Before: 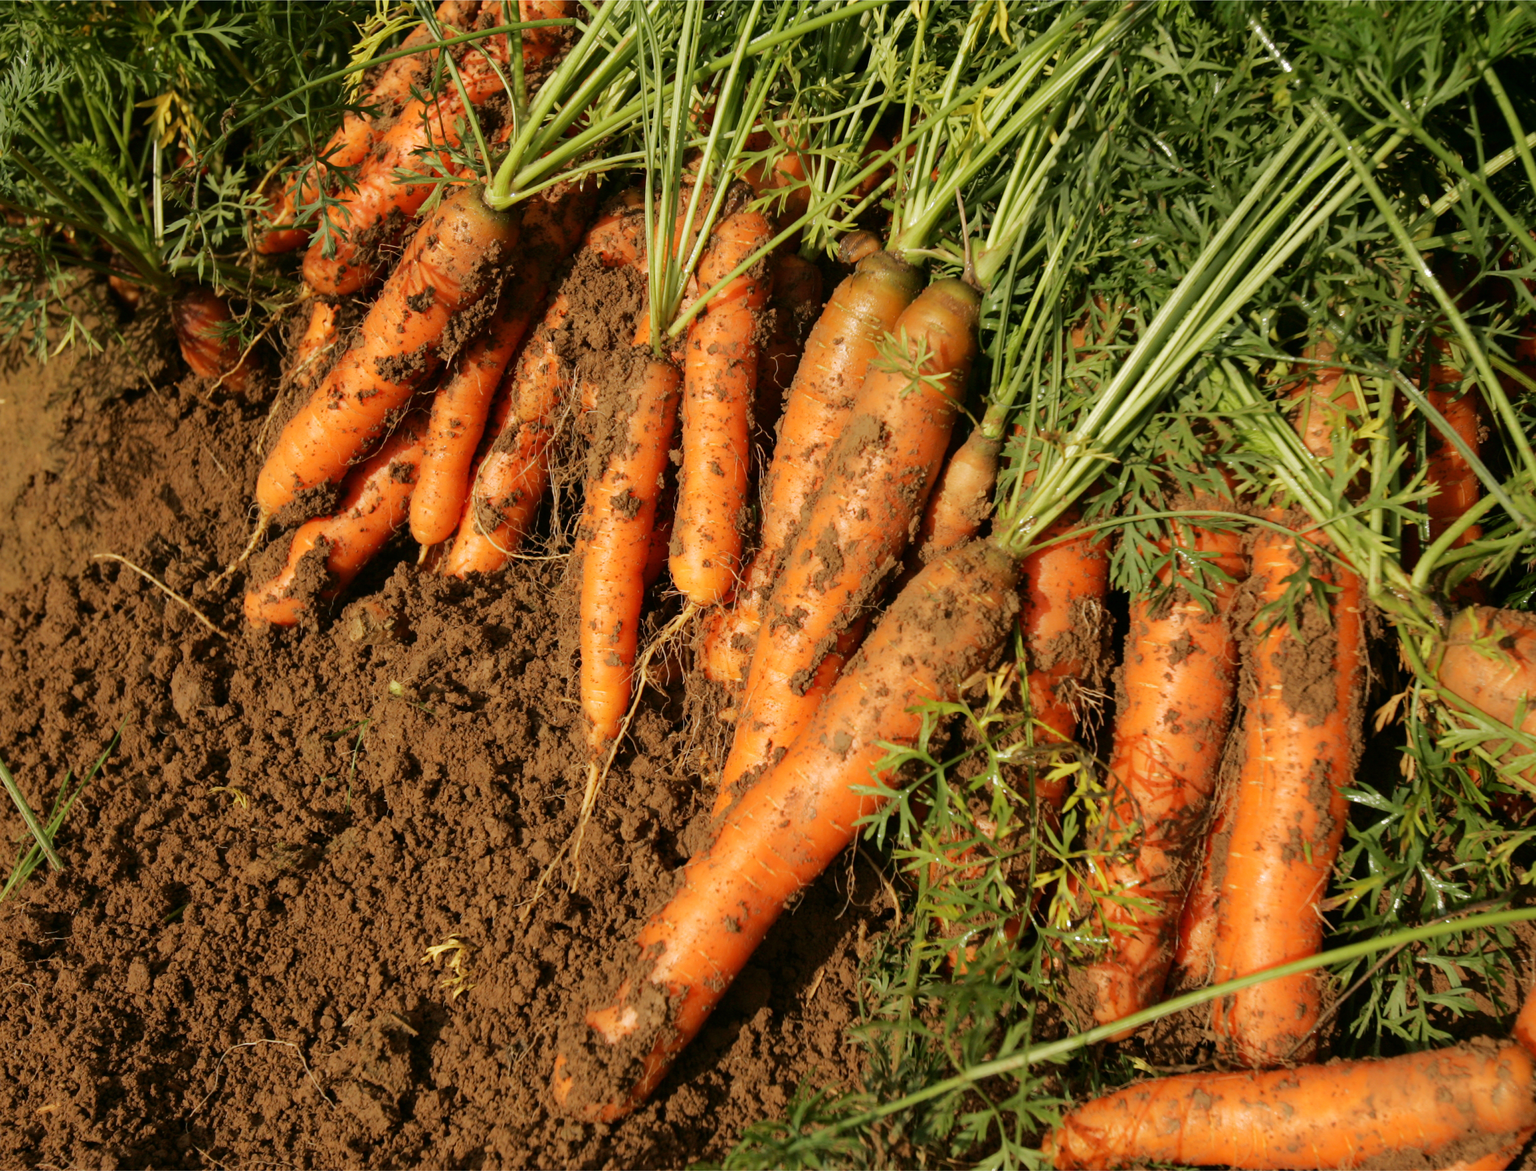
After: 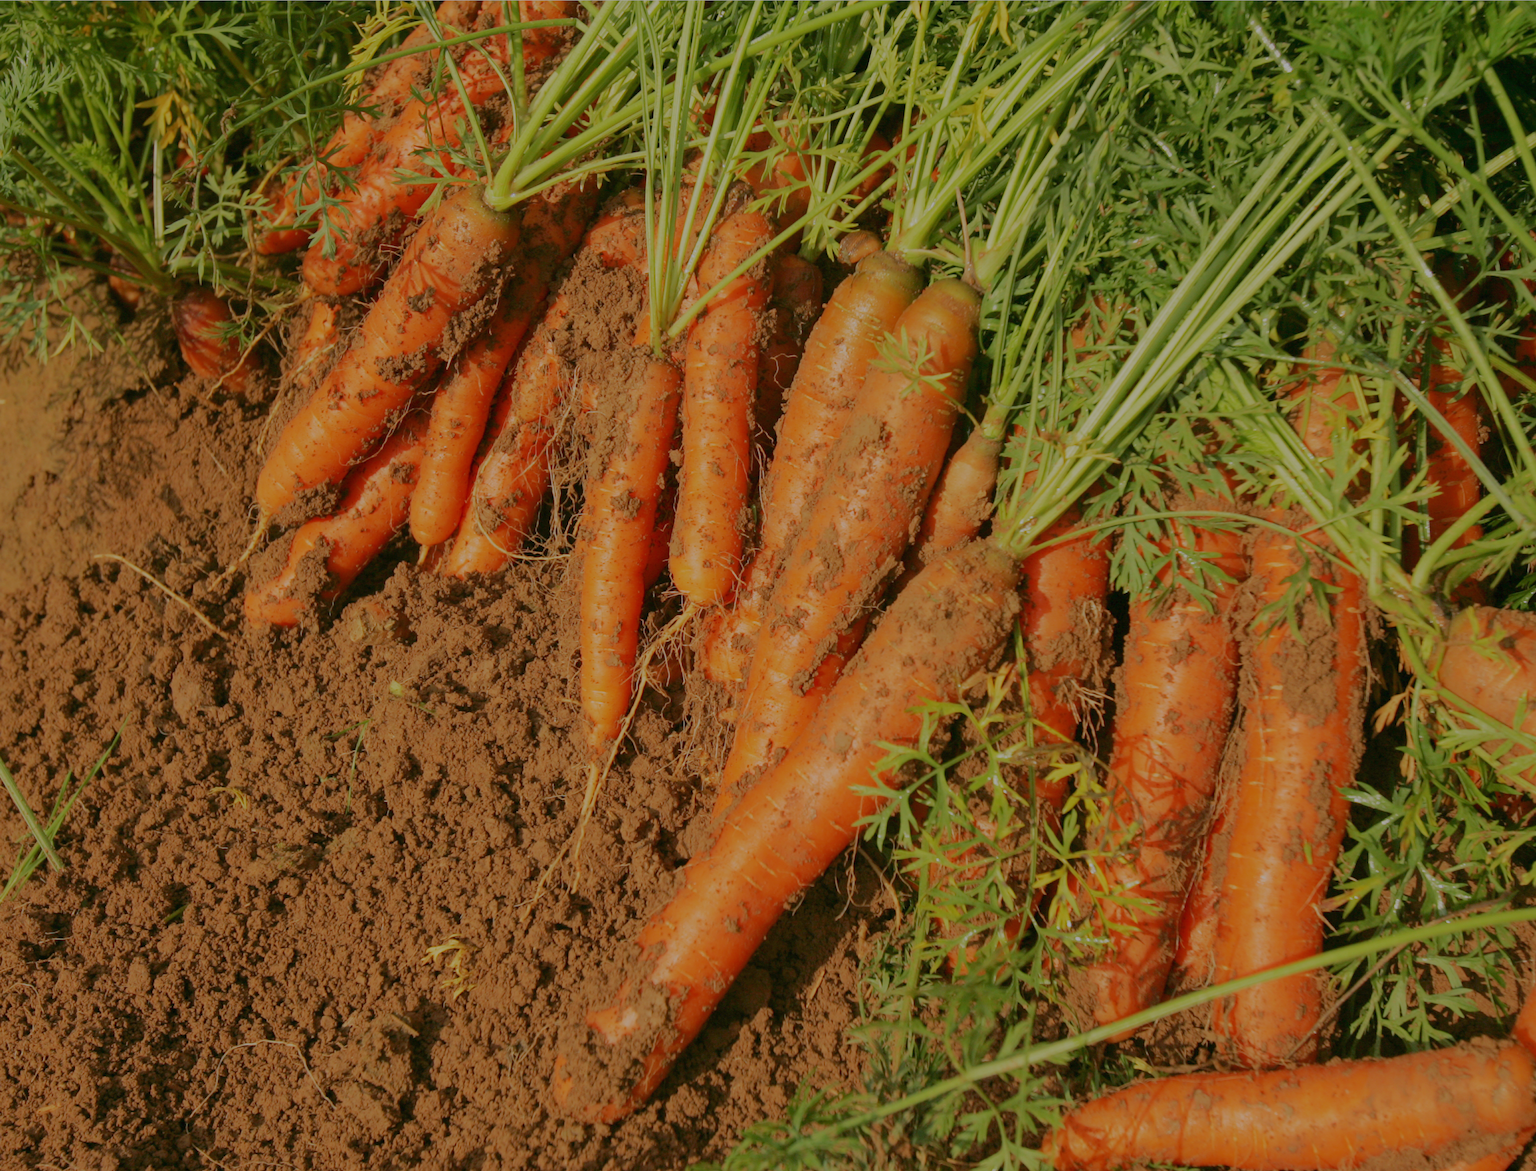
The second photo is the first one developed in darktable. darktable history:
filmic rgb: black relative exposure -14 EV, white relative exposure 8 EV, threshold 3 EV, hardness 3.74, latitude 50%, contrast 0.5, color science v5 (2021), contrast in shadows safe, contrast in highlights safe, enable highlight reconstruction true
white balance: emerald 1
